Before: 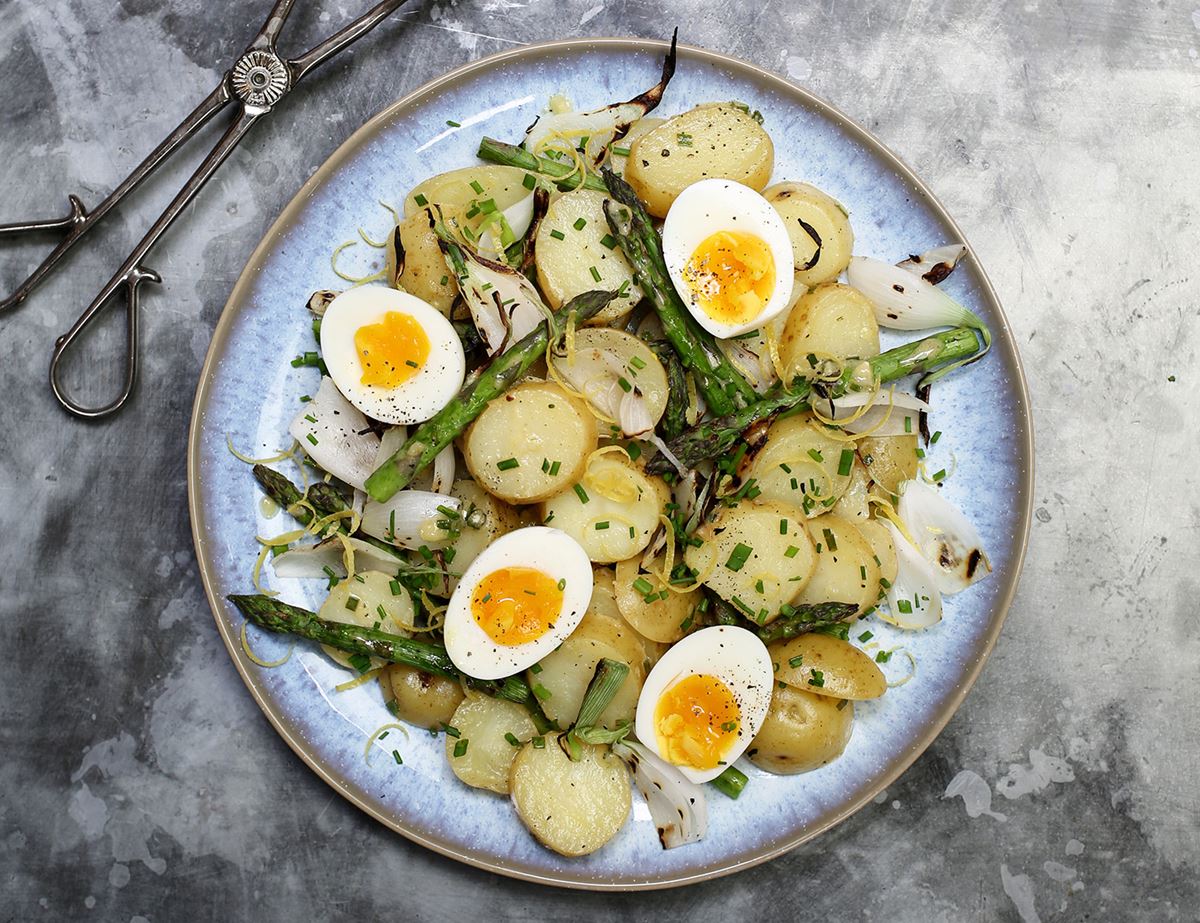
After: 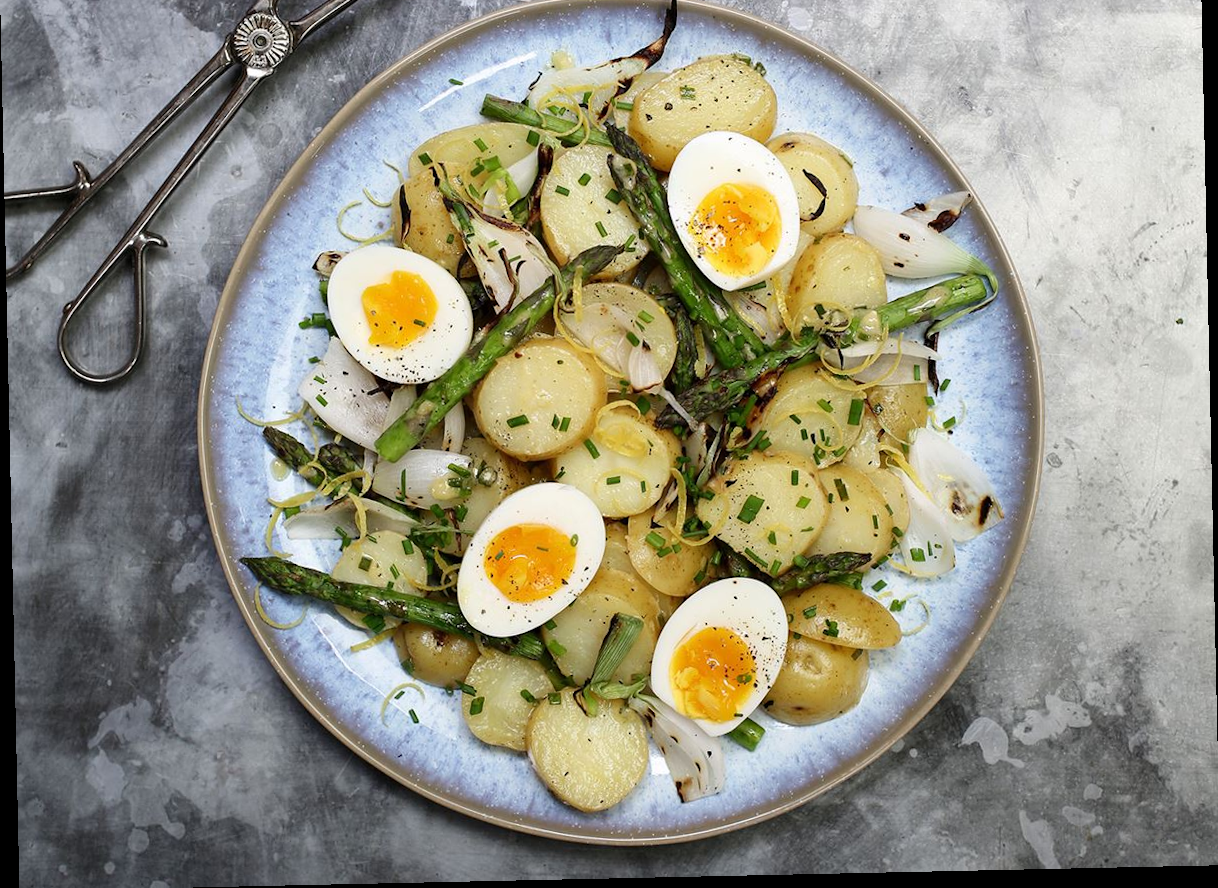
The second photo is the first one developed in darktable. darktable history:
exposure: compensate highlight preservation false
crop and rotate: top 6.25%
rotate and perspective: rotation -1.24°, automatic cropping off
